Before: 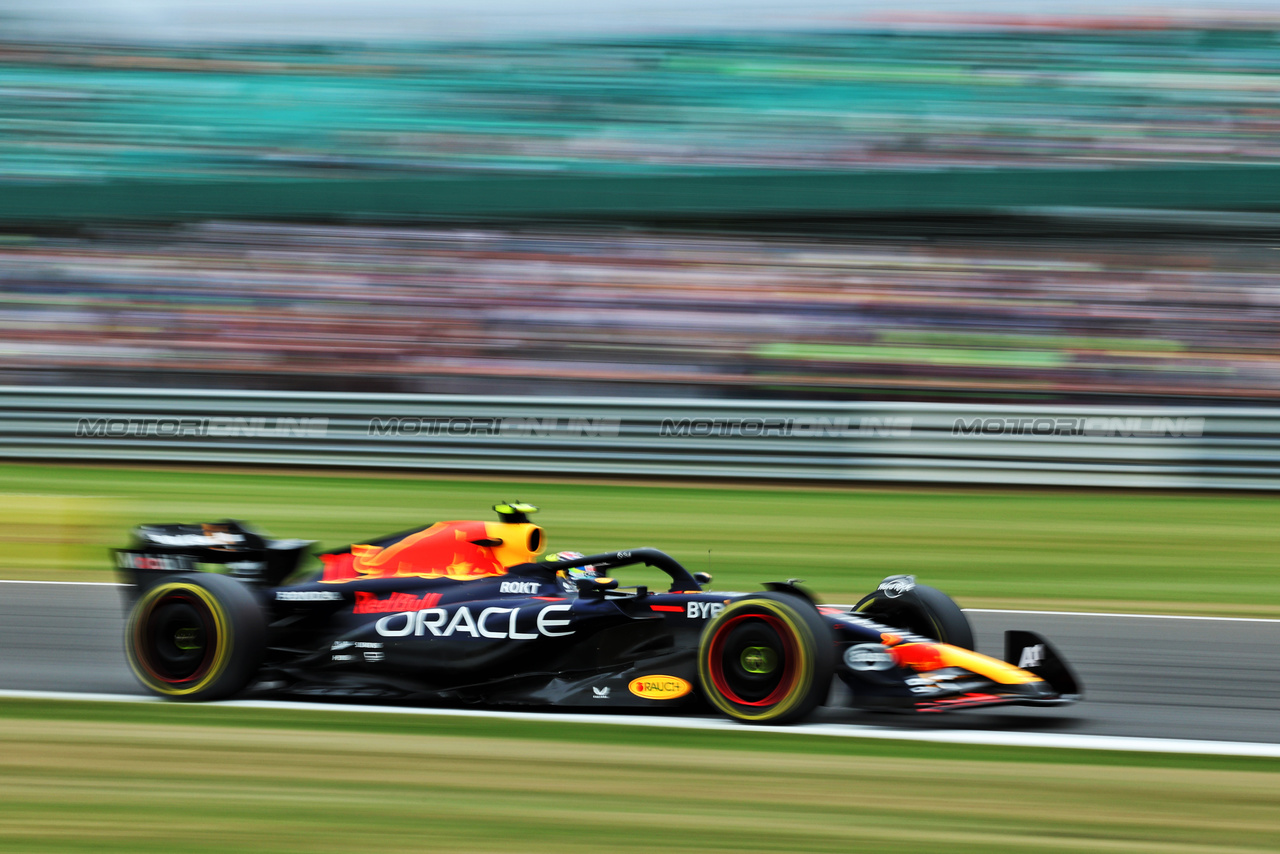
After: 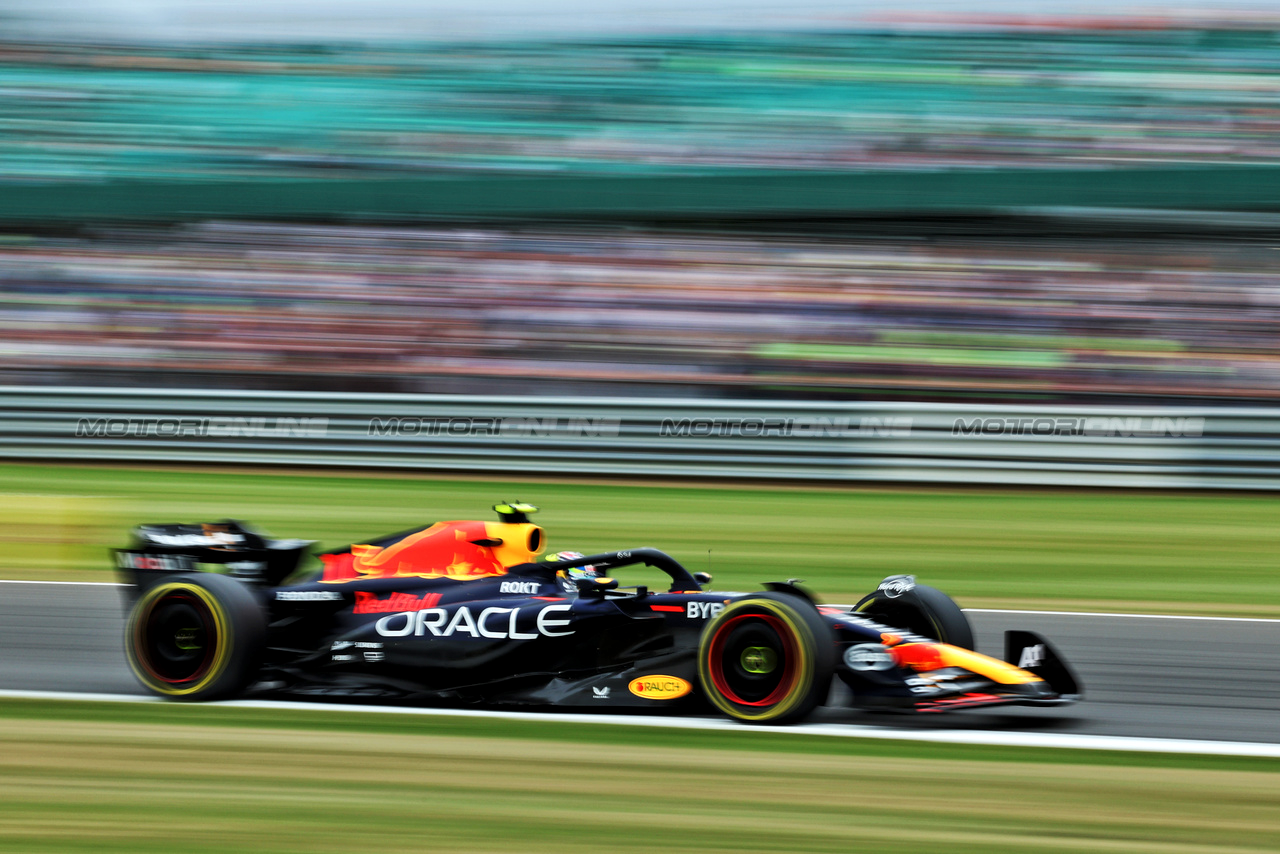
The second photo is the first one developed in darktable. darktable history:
local contrast: highlights 107%, shadows 103%, detail 119%, midtone range 0.2
